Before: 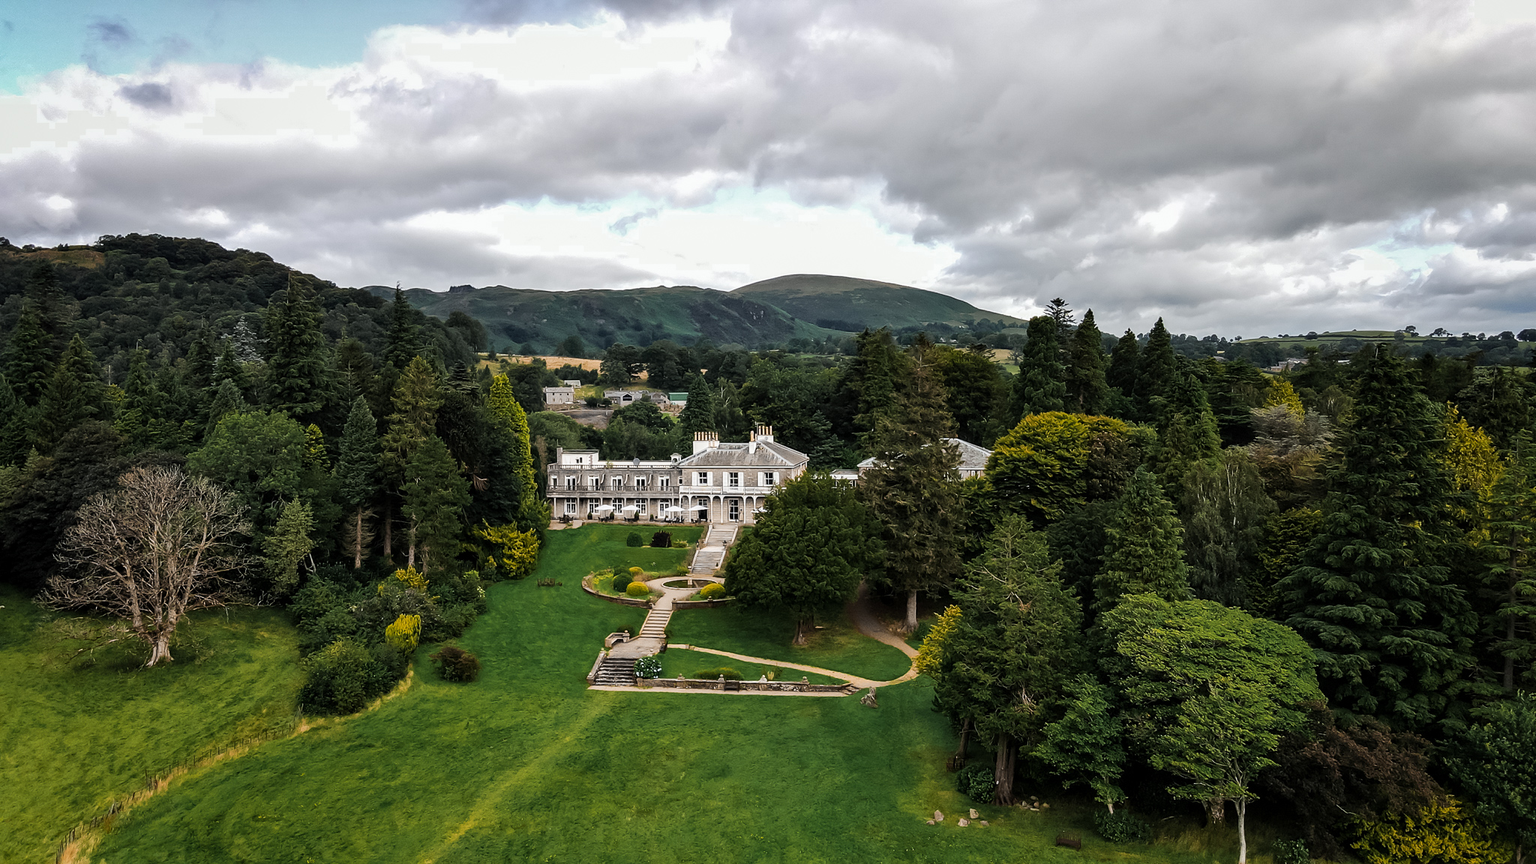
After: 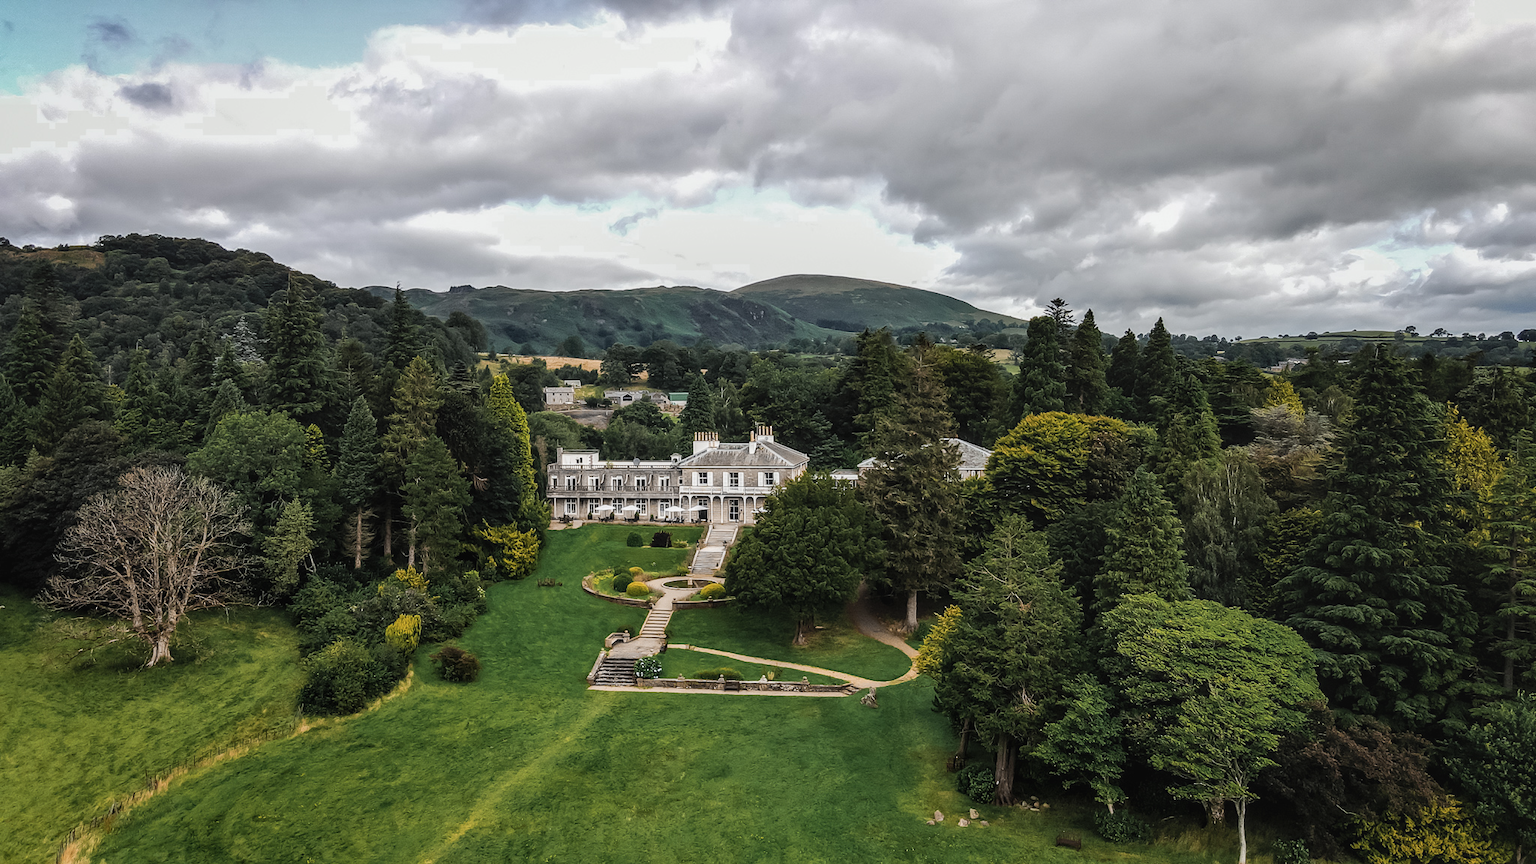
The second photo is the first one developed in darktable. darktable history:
local contrast: on, module defaults
exposure: exposure 0 EV, compensate highlight preservation false
sharpen: radius 2.883, amount 0.868, threshold 47.523
contrast brightness saturation: contrast -0.1, saturation -0.1
